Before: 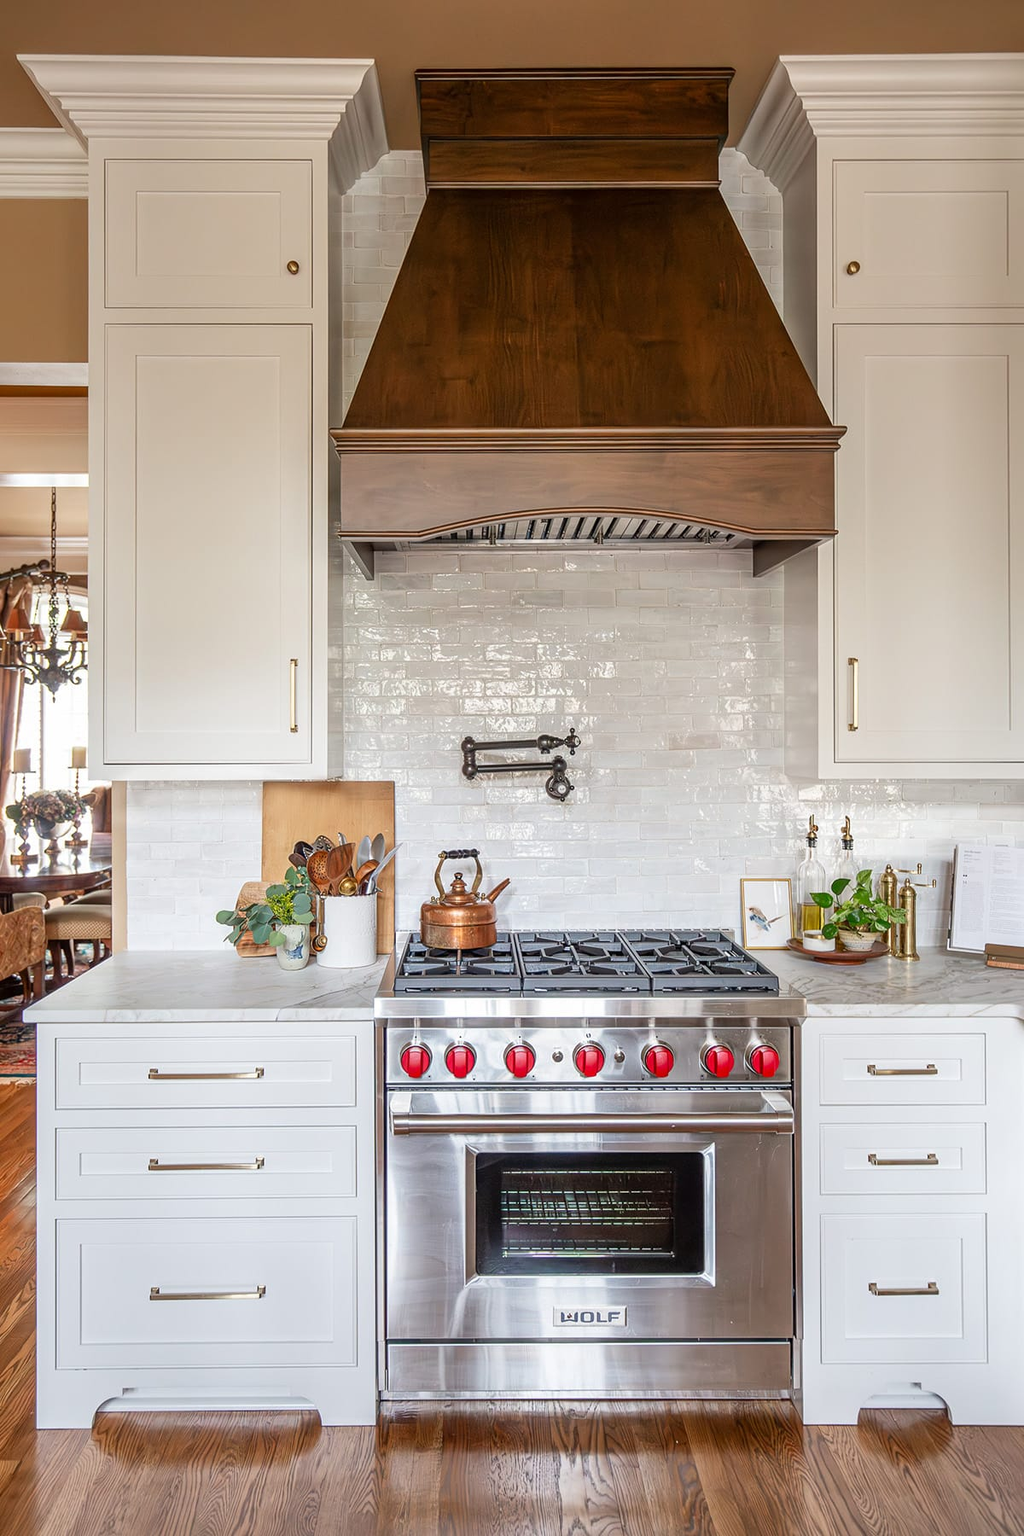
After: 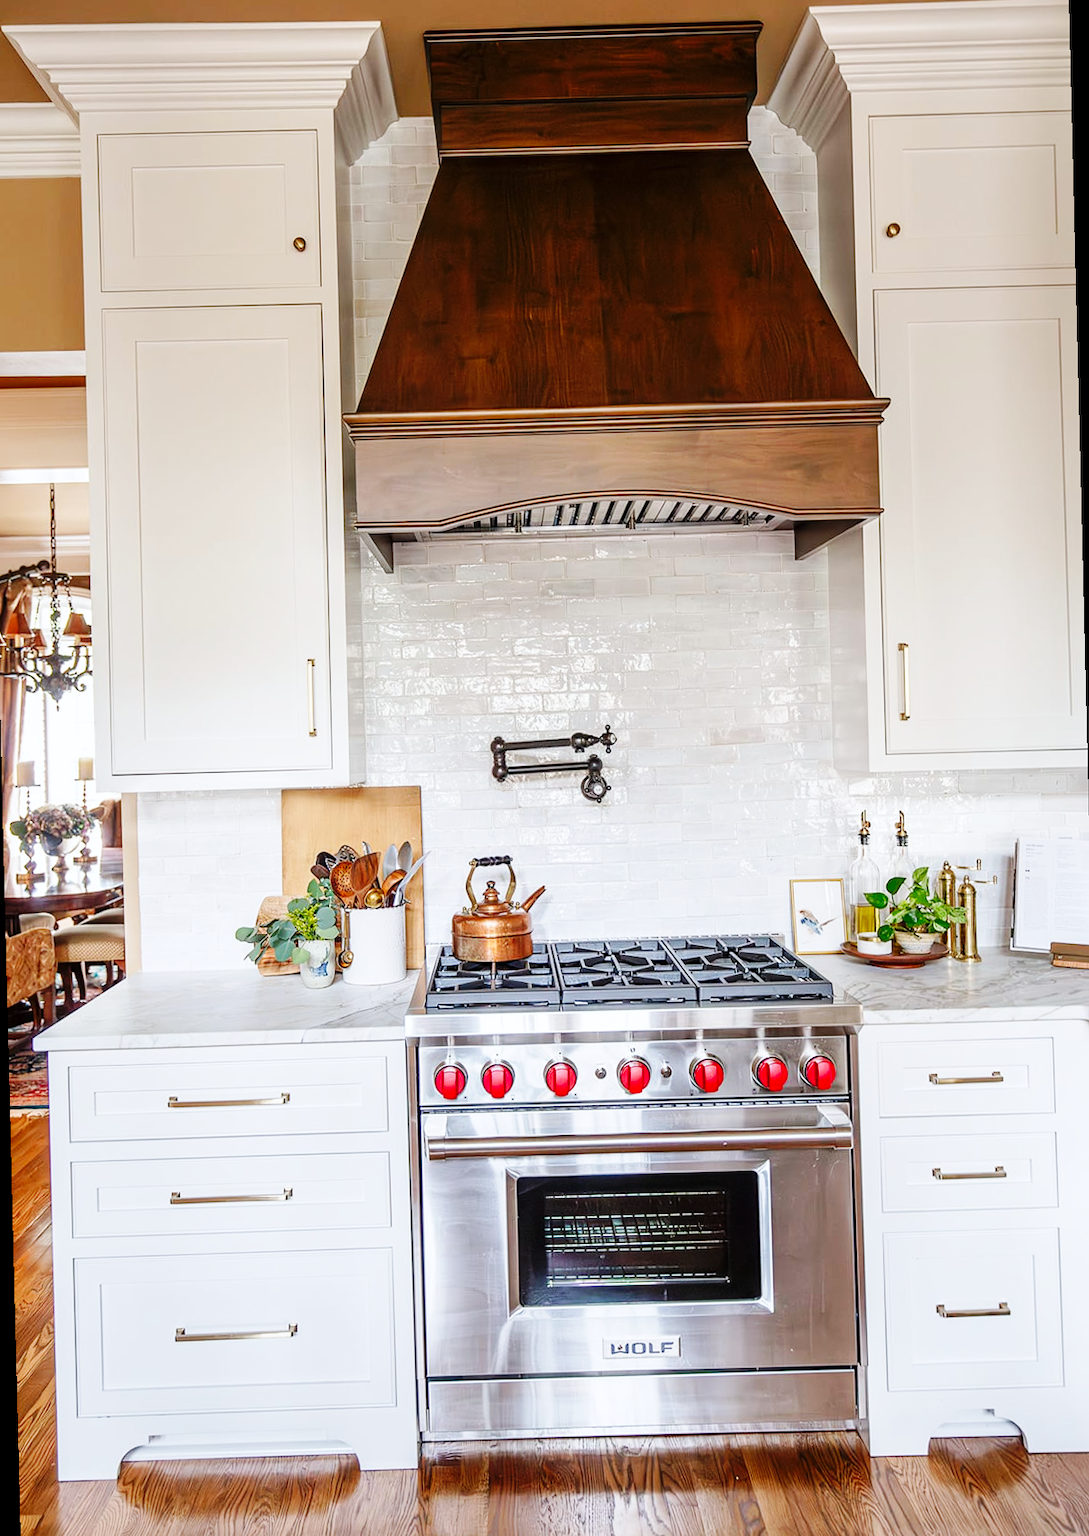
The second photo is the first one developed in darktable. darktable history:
rotate and perspective: rotation -1.42°, crop left 0.016, crop right 0.984, crop top 0.035, crop bottom 0.965
white balance: red 0.98, blue 1.034
base curve: curves: ch0 [(0, 0) (0.036, 0.025) (0.121, 0.166) (0.206, 0.329) (0.605, 0.79) (1, 1)], preserve colors none
